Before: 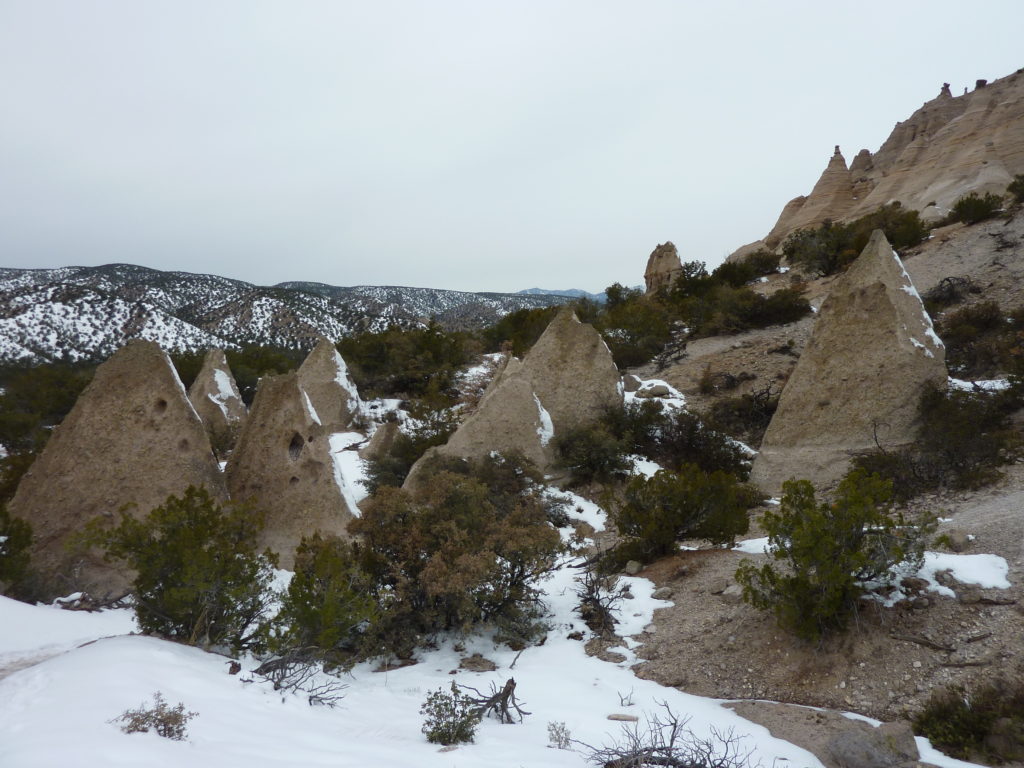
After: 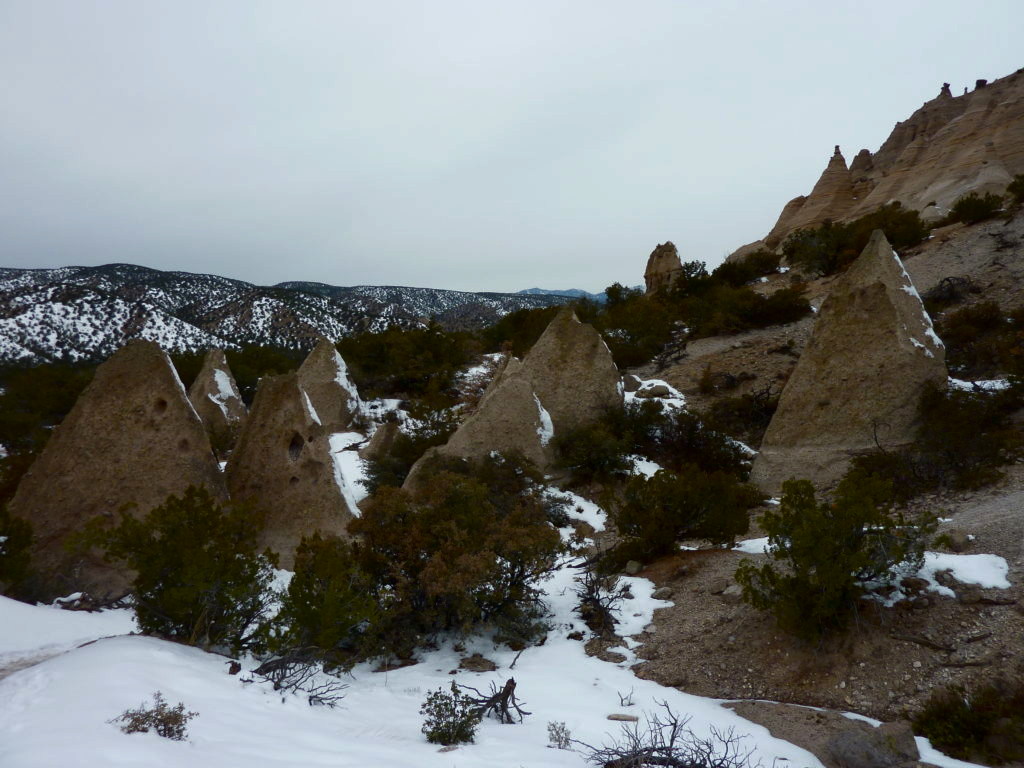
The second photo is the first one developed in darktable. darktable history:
contrast brightness saturation: brightness -0.254, saturation 0.203
